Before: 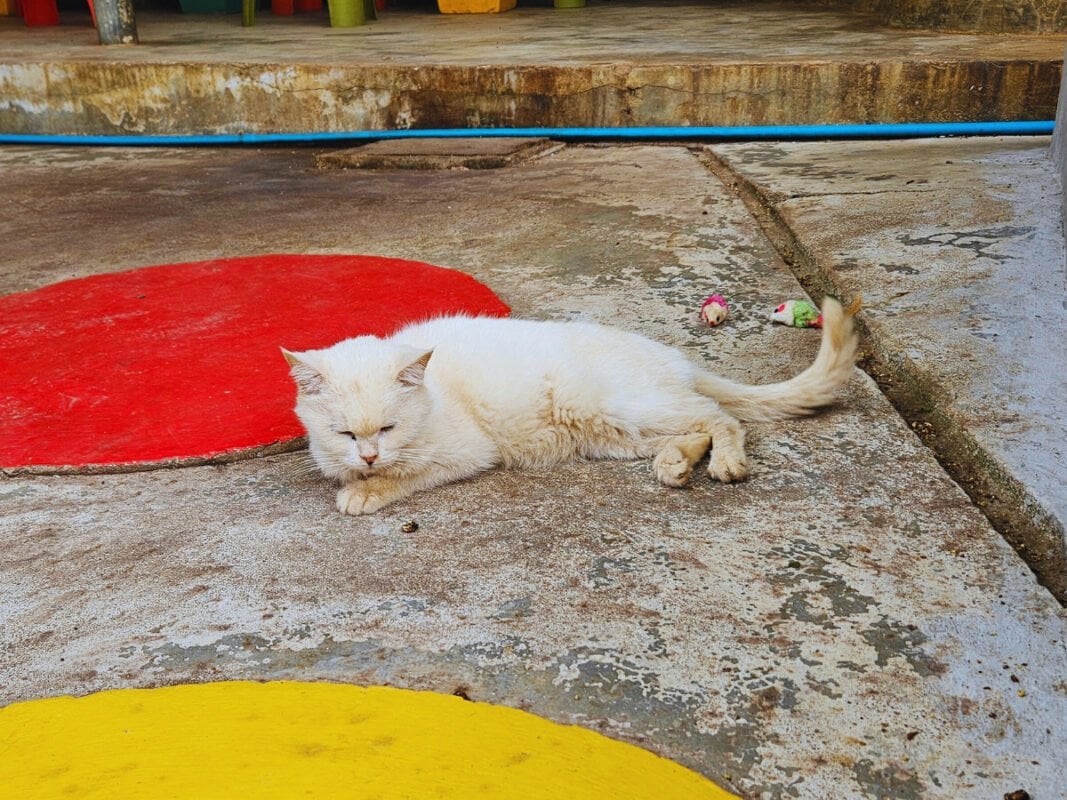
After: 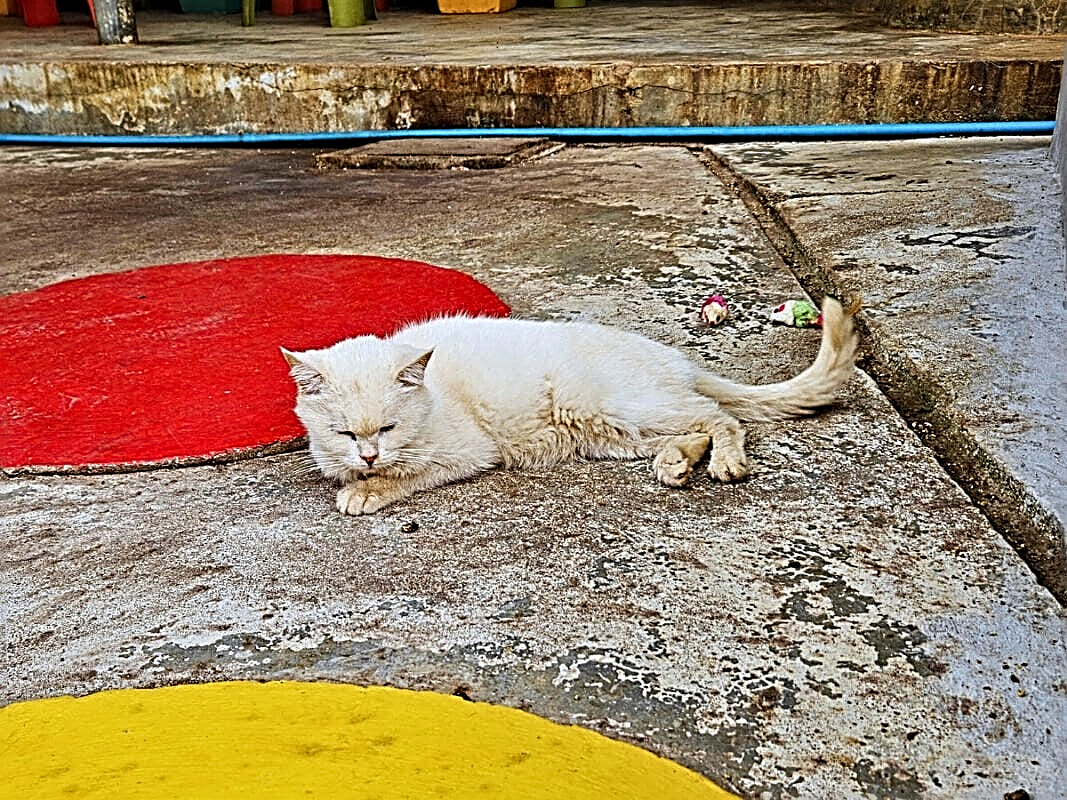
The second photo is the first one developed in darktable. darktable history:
contrast equalizer: octaves 7, y [[0.5, 0.542, 0.583, 0.625, 0.667, 0.708], [0.5 ×6], [0.5 ×6], [0 ×6], [0 ×6]]
sharpen: radius 2.676, amount 0.669
